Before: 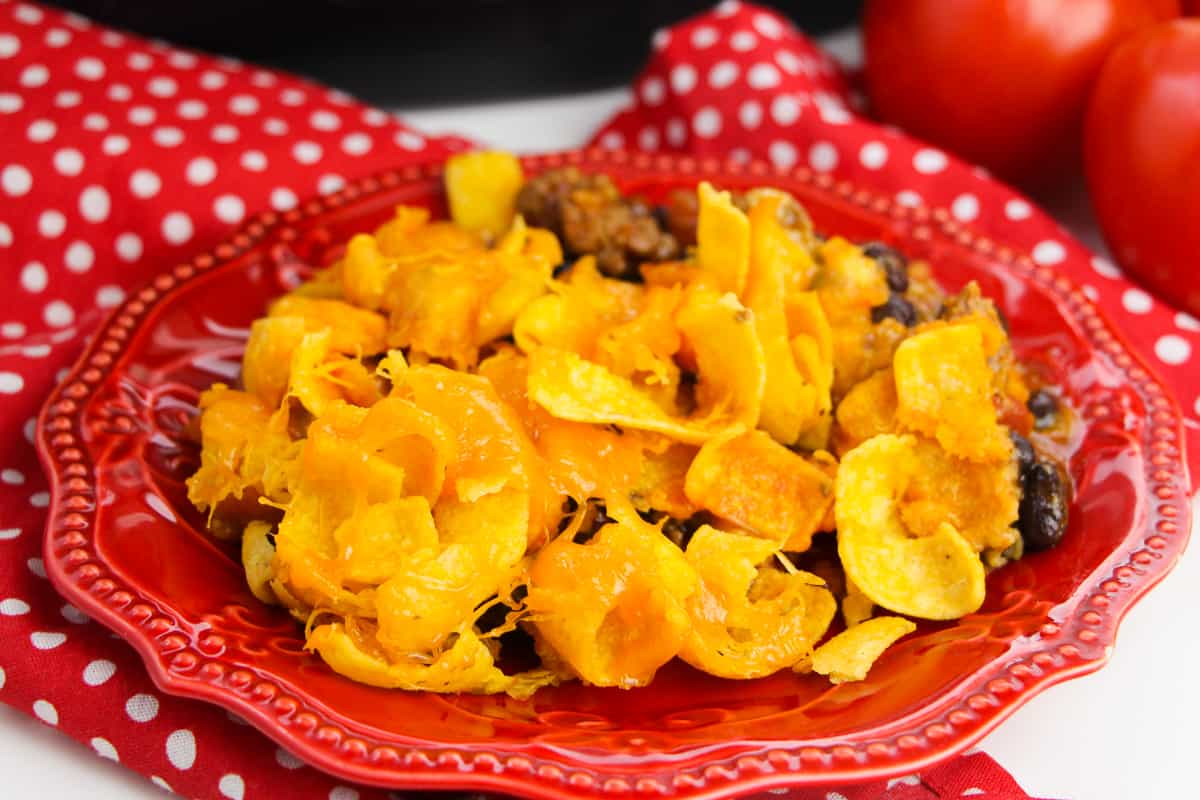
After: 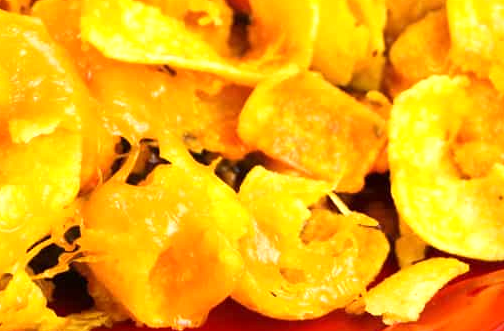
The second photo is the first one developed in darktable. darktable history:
crop: left 37.268%, top 44.915%, right 20.716%, bottom 13.687%
exposure: exposure 0.496 EV, compensate highlight preservation false
